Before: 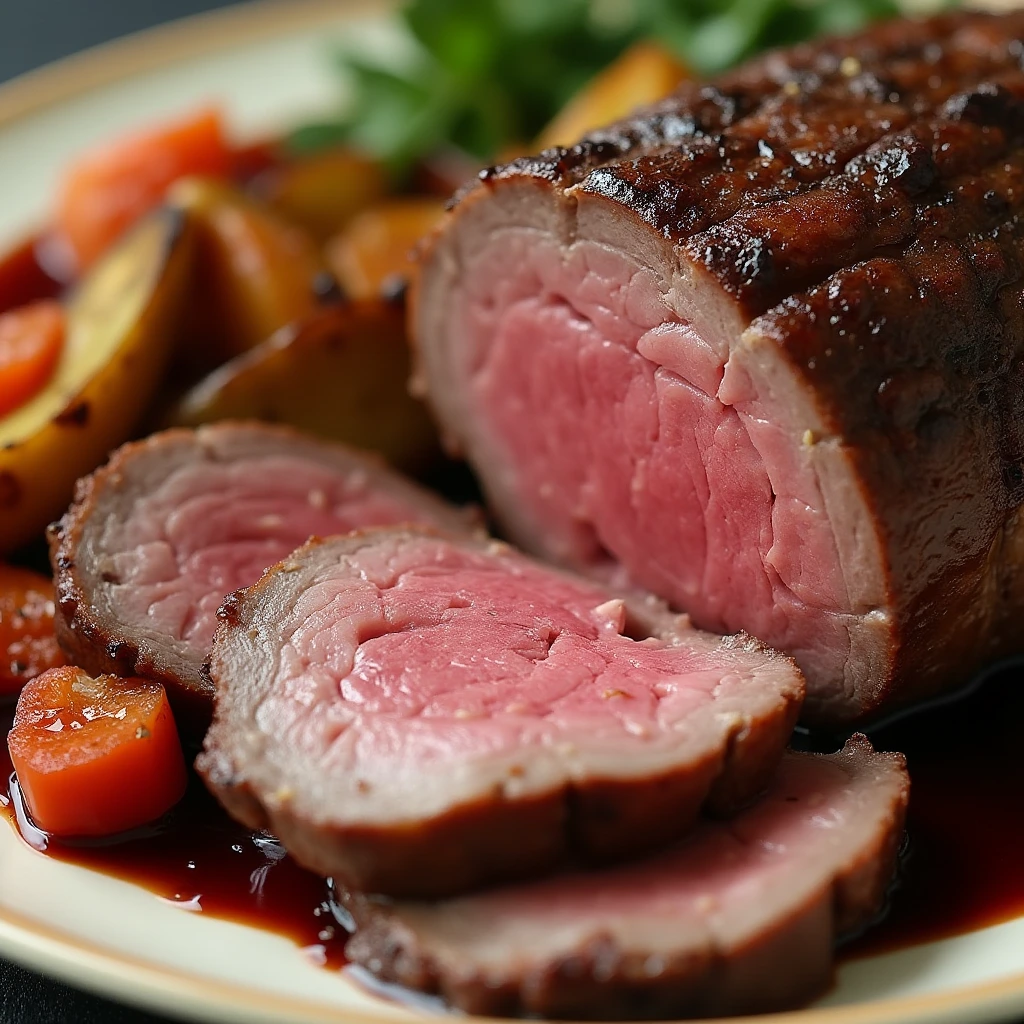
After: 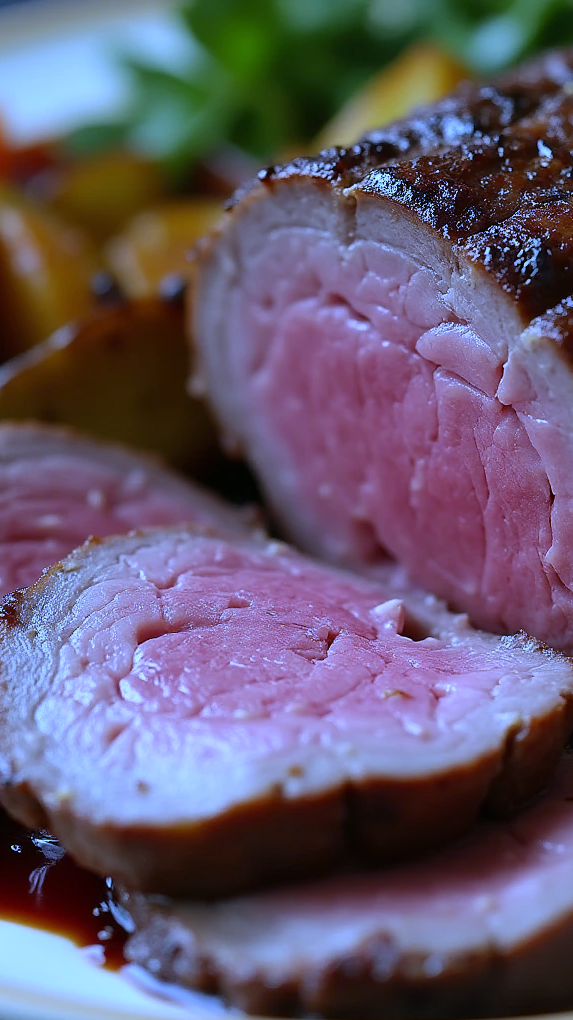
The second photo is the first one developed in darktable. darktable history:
crop: left 21.674%, right 22.086%
white balance: red 0.766, blue 1.537
